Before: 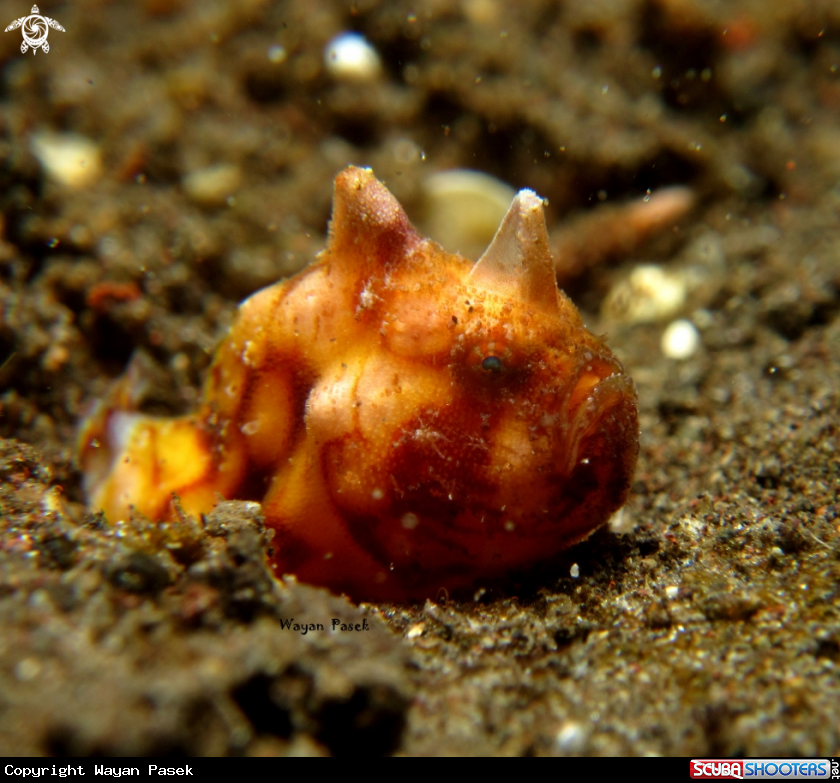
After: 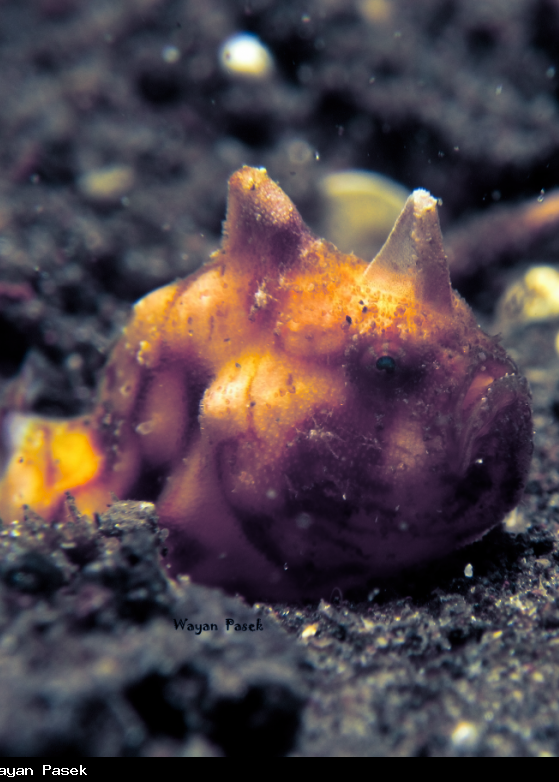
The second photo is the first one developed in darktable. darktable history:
crop and rotate: left 12.673%, right 20.66%
split-toning: shadows › hue 226.8°, shadows › saturation 0.84
